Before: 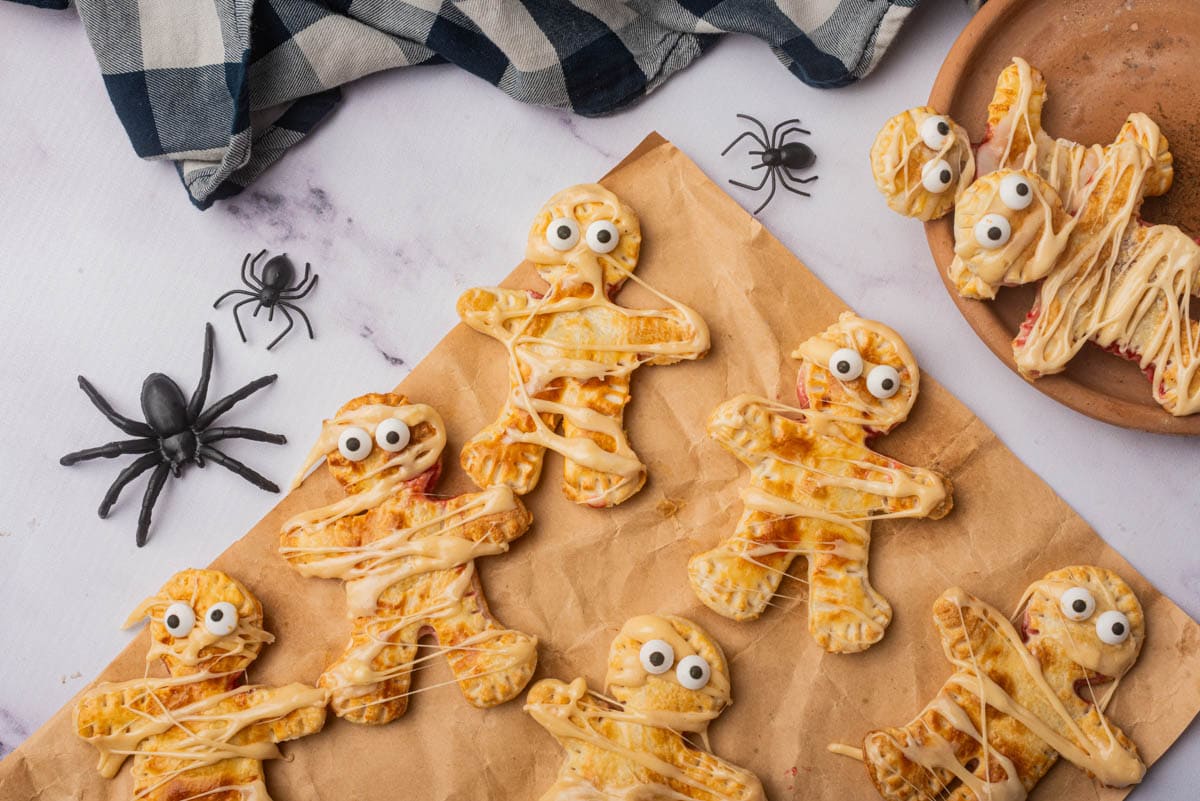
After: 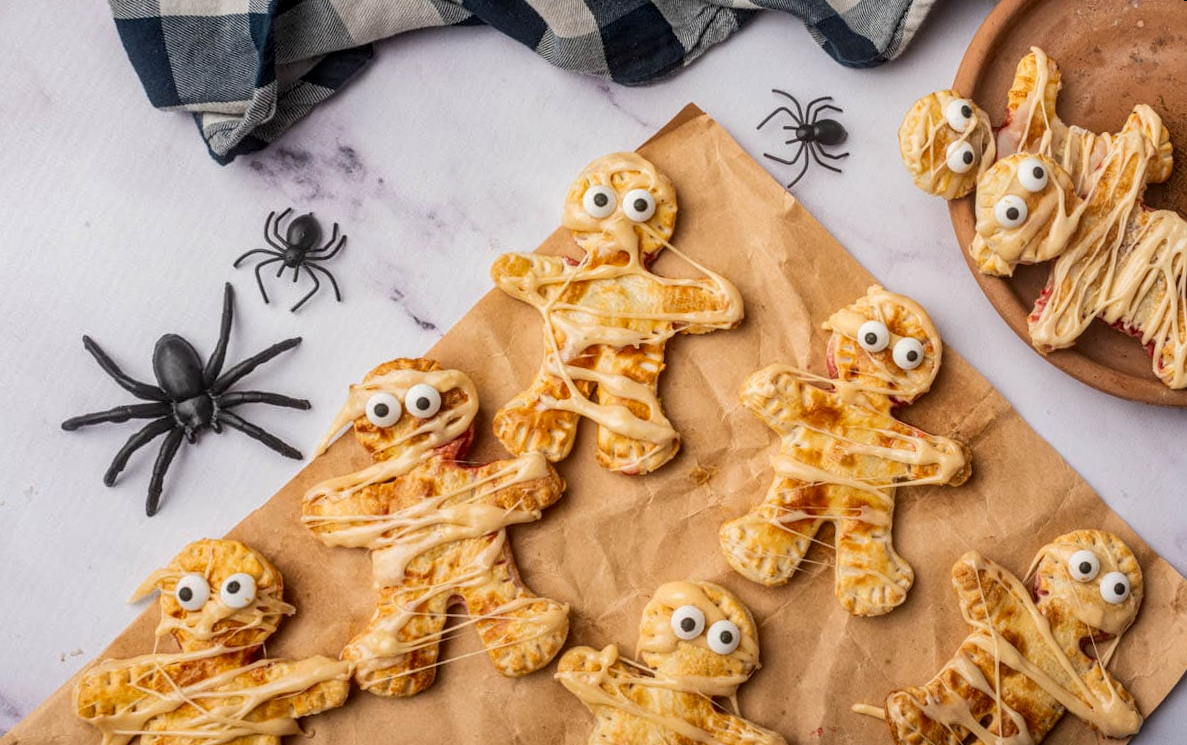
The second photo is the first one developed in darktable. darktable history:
rotate and perspective: rotation 0.679°, lens shift (horizontal) 0.136, crop left 0.009, crop right 0.991, crop top 0.078, crop bottom 0.95
local contrast: detail 130%
